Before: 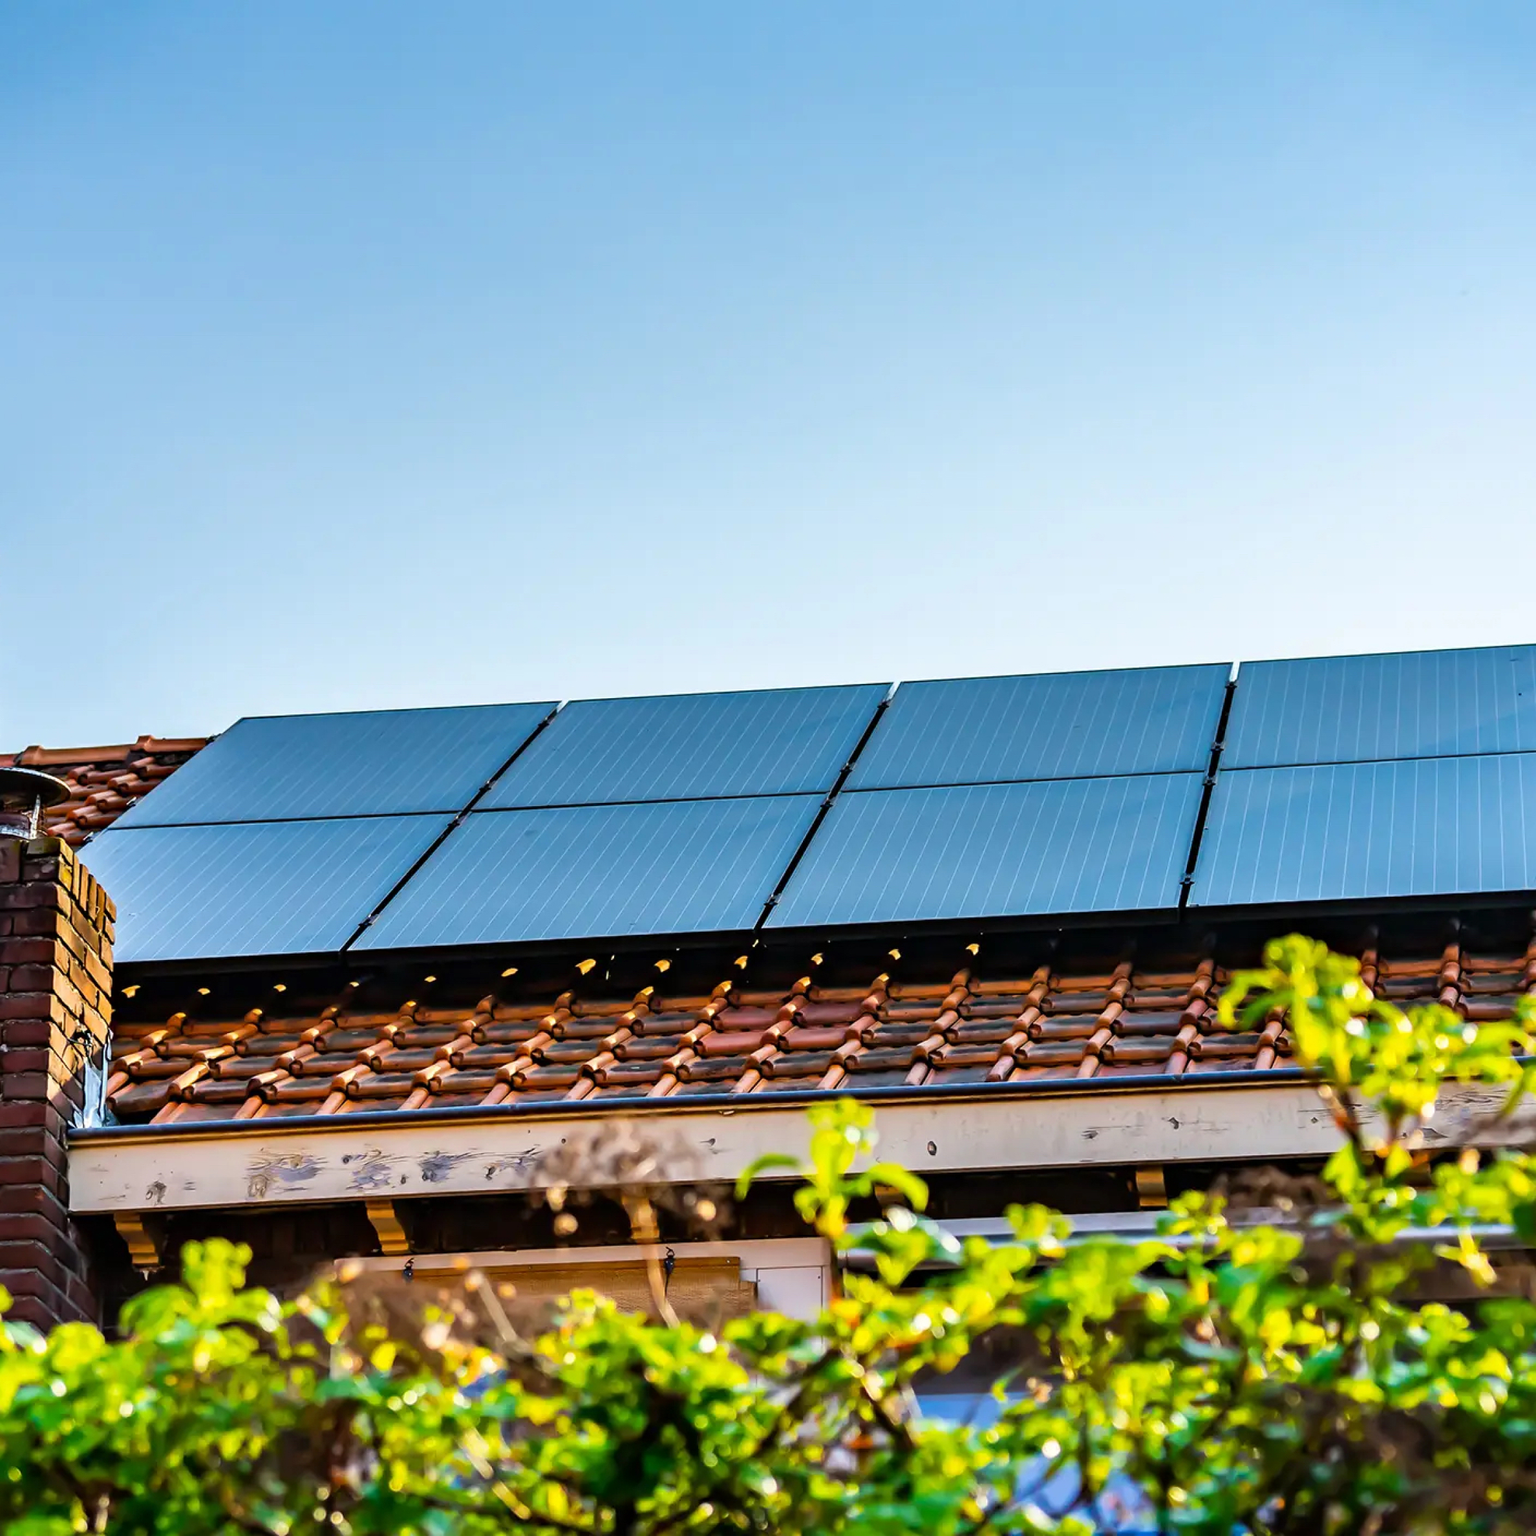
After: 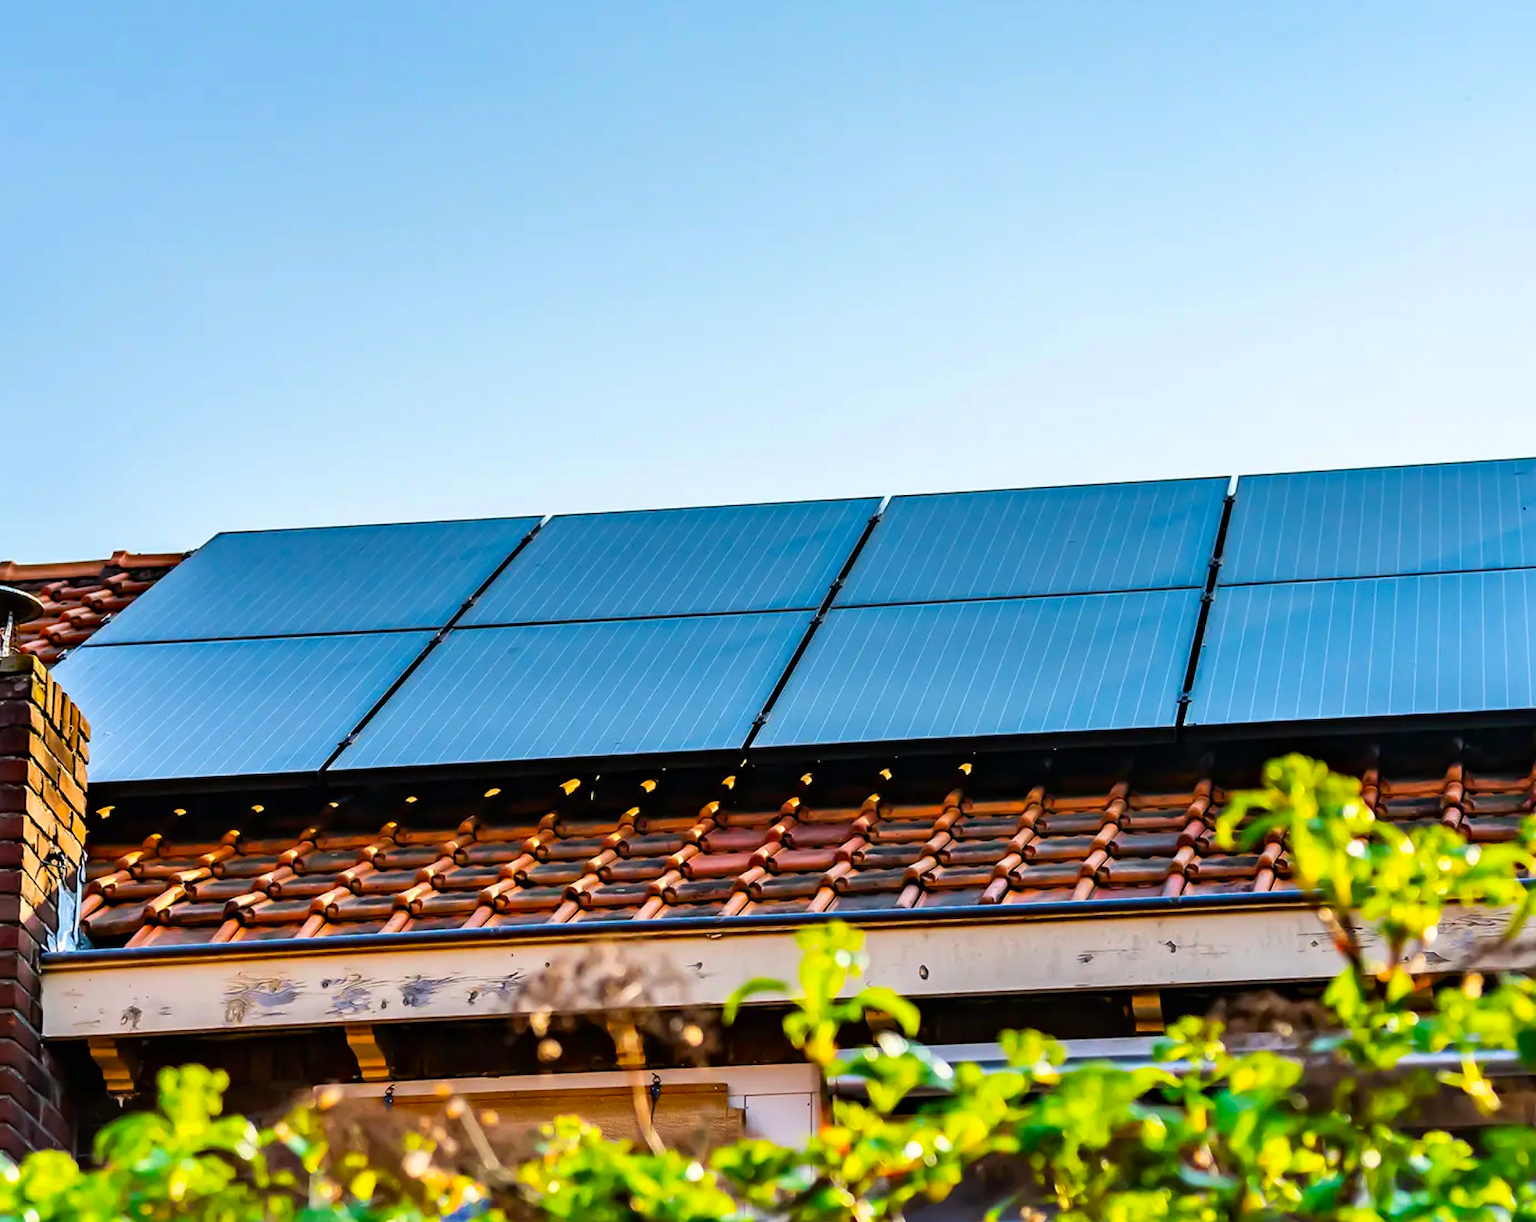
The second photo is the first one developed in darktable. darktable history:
crop and rotate: left 1.814%, top 12.818%, right 0.25%, bottom 9.225%
contrast brightness saturation: contrast 0.08, saturation 0.2
